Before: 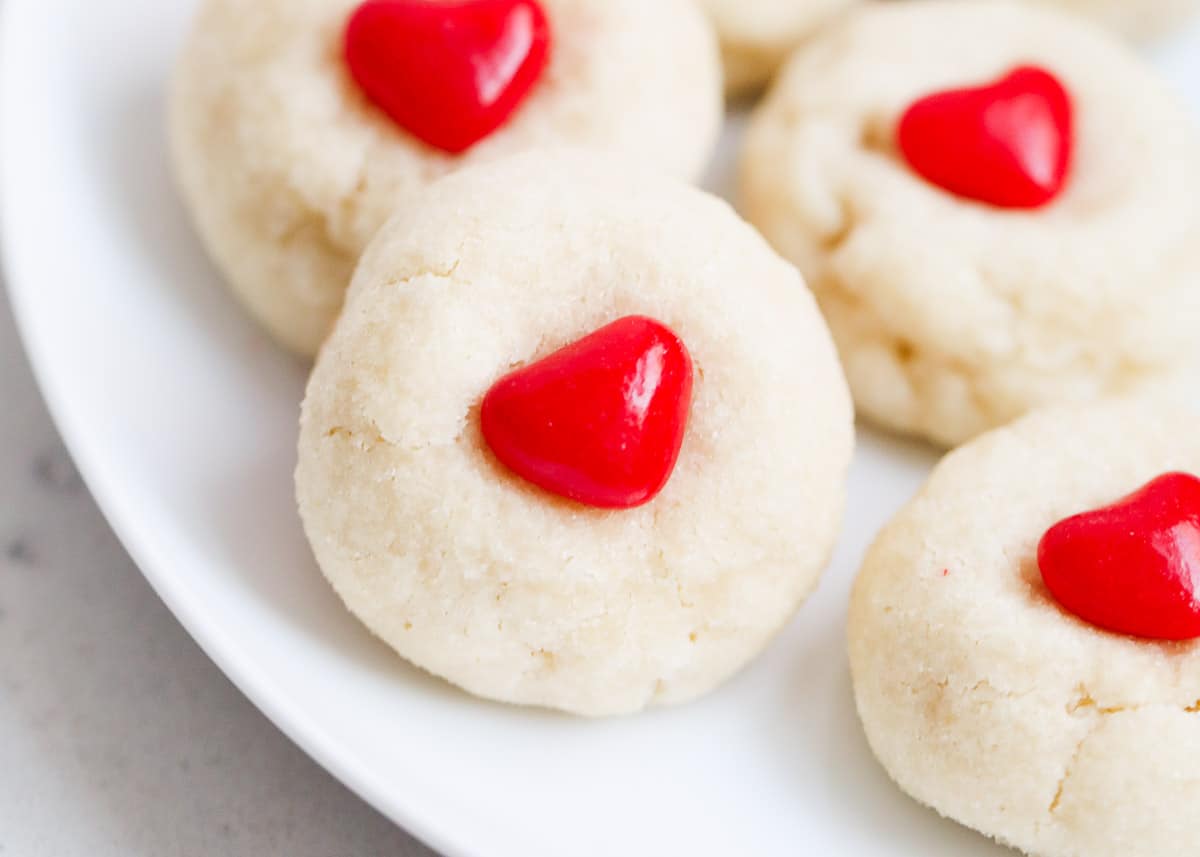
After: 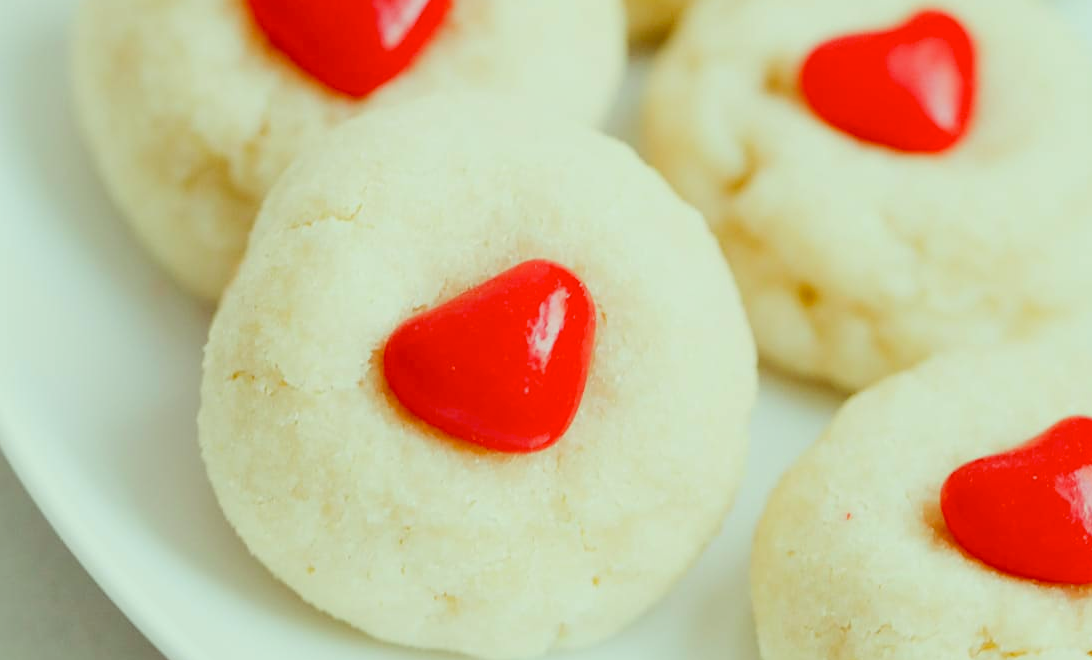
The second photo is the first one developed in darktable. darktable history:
rgb levels: preserve colors sum RGB, levels [[0.038, 0.433, 0.934], [0, 0.5, 1], [0, 0.5, 1]]
color balance: lift [1, 1.015, 0.987, 0.985], gamma [1, 0.959, 1.042, 0.958], gain [0.927, 0.938, 1.072, 0.928], contrast 1.5%
crop: left 8.155%, top 6.611%, bottom 15.385%
